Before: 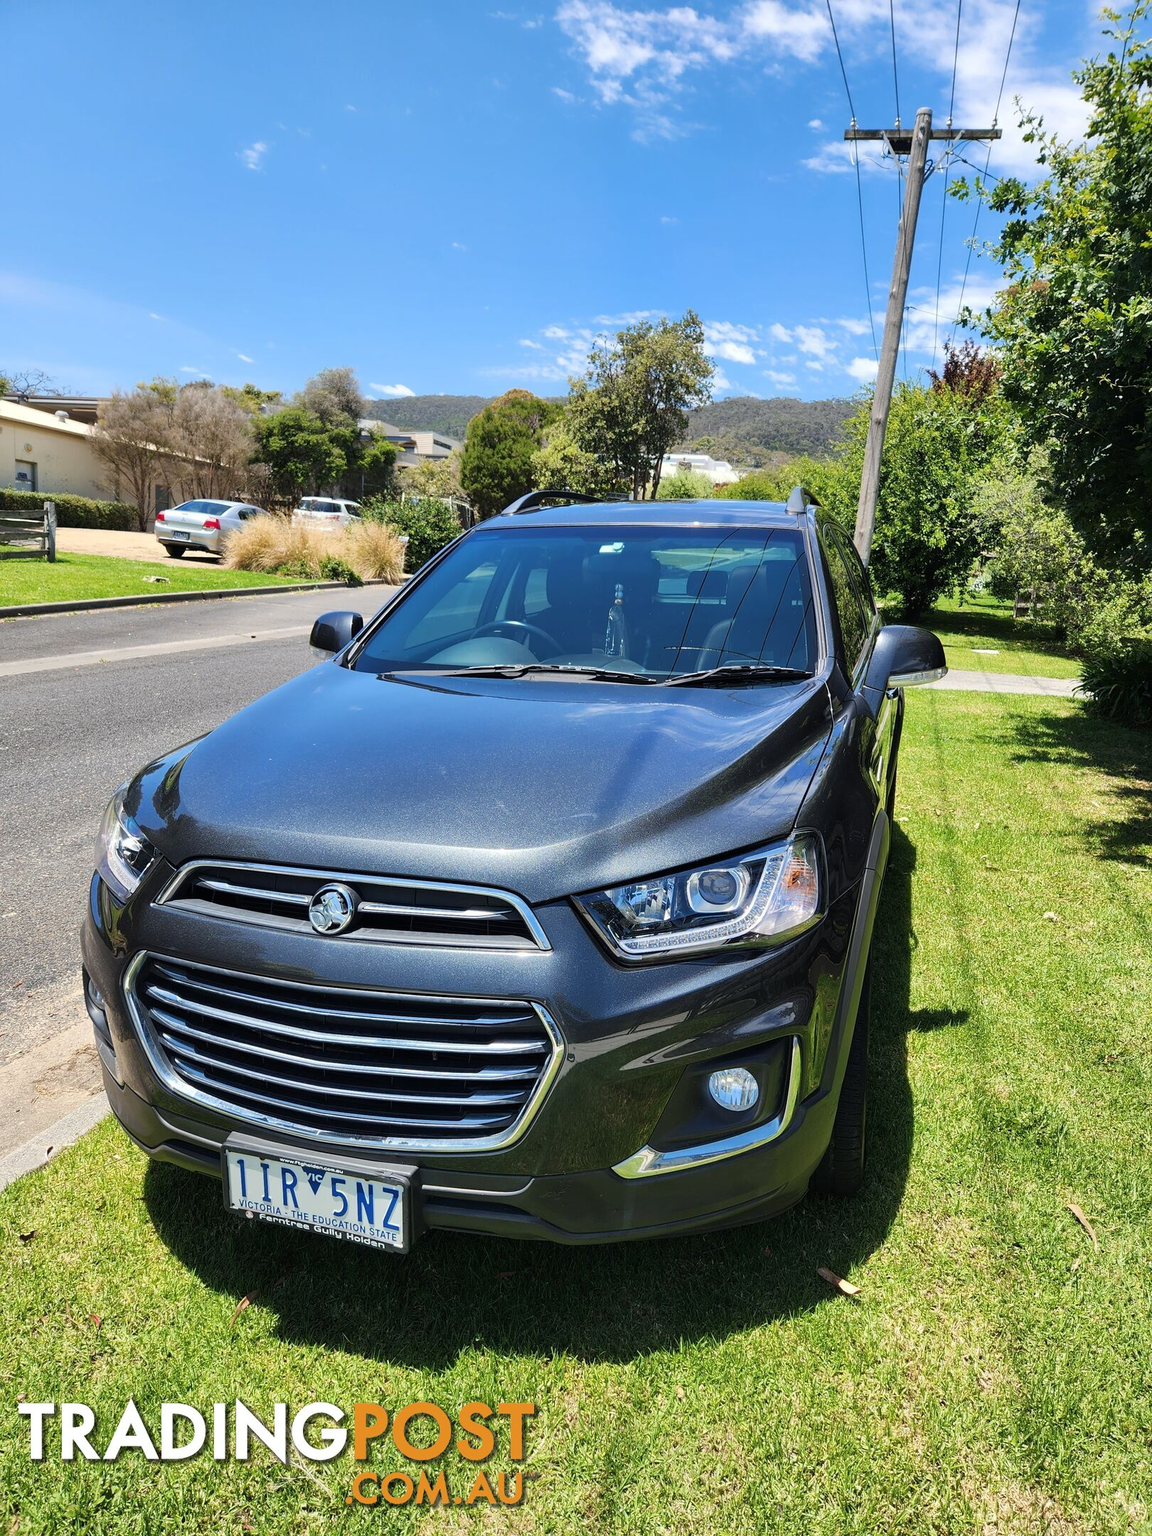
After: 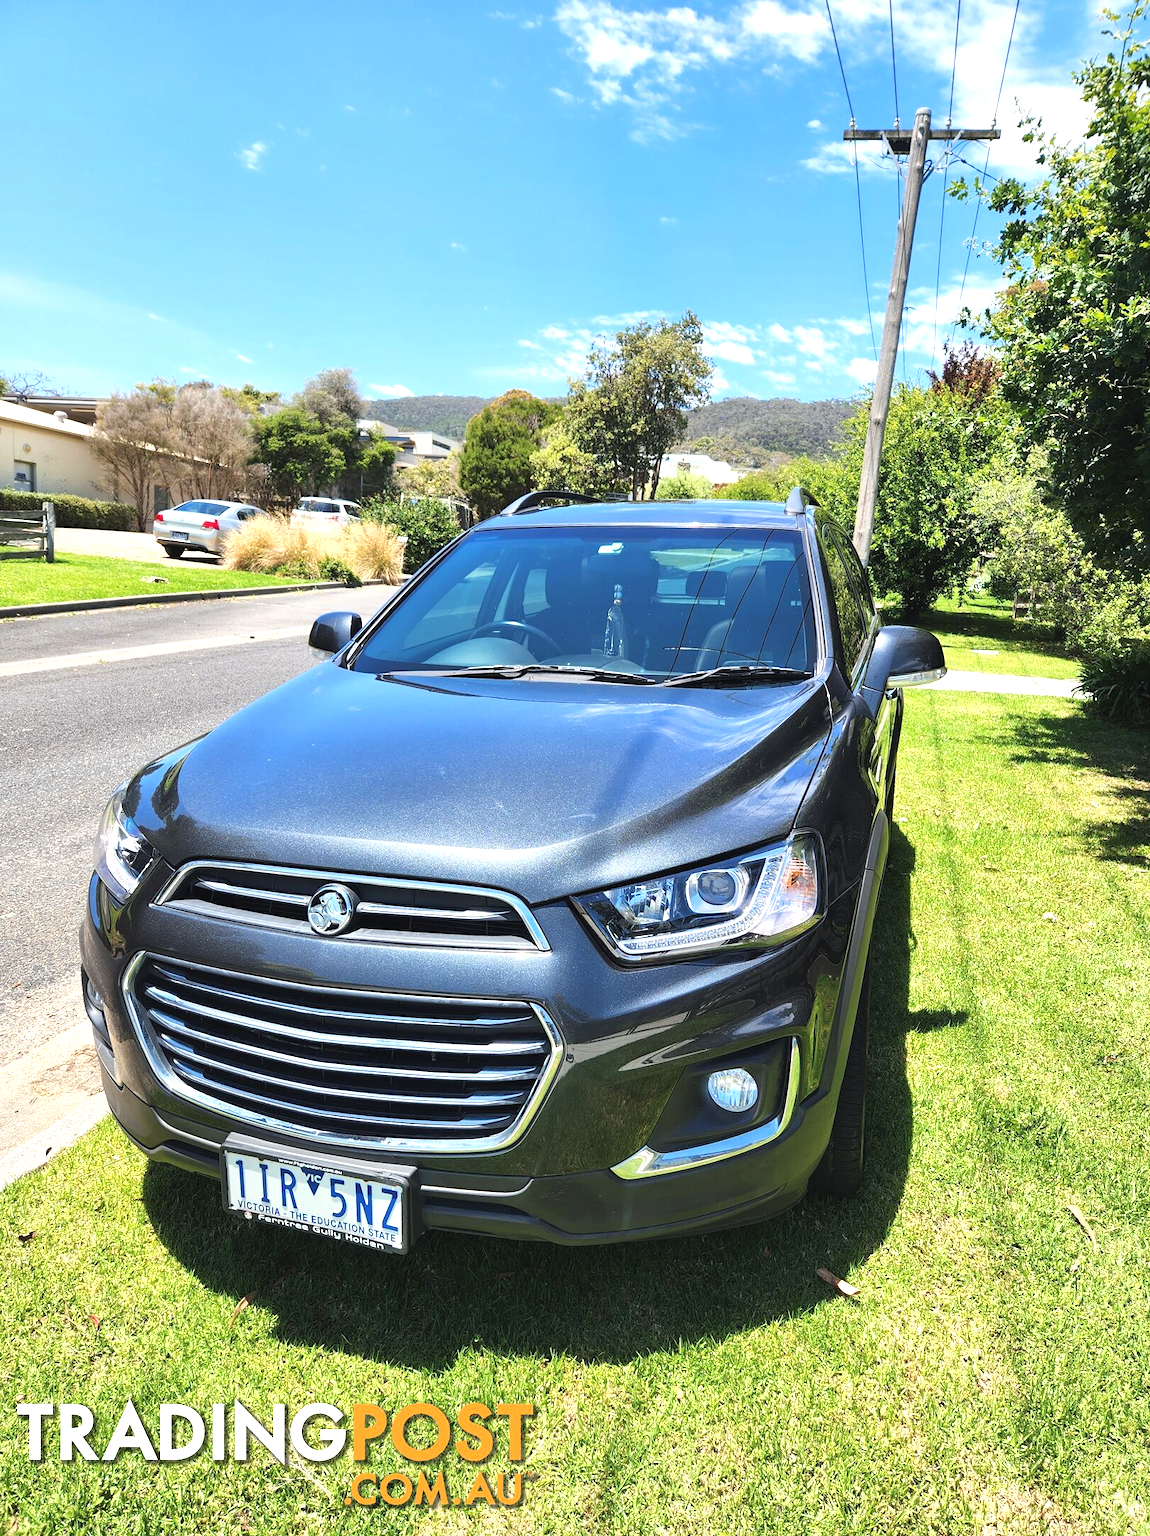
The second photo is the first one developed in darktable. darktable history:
crop and rotate: left 0.126%
exposure: black level correction -0.002, exposure 0.708 EV, compensate exposure bias true, compensate highlight preservation false
